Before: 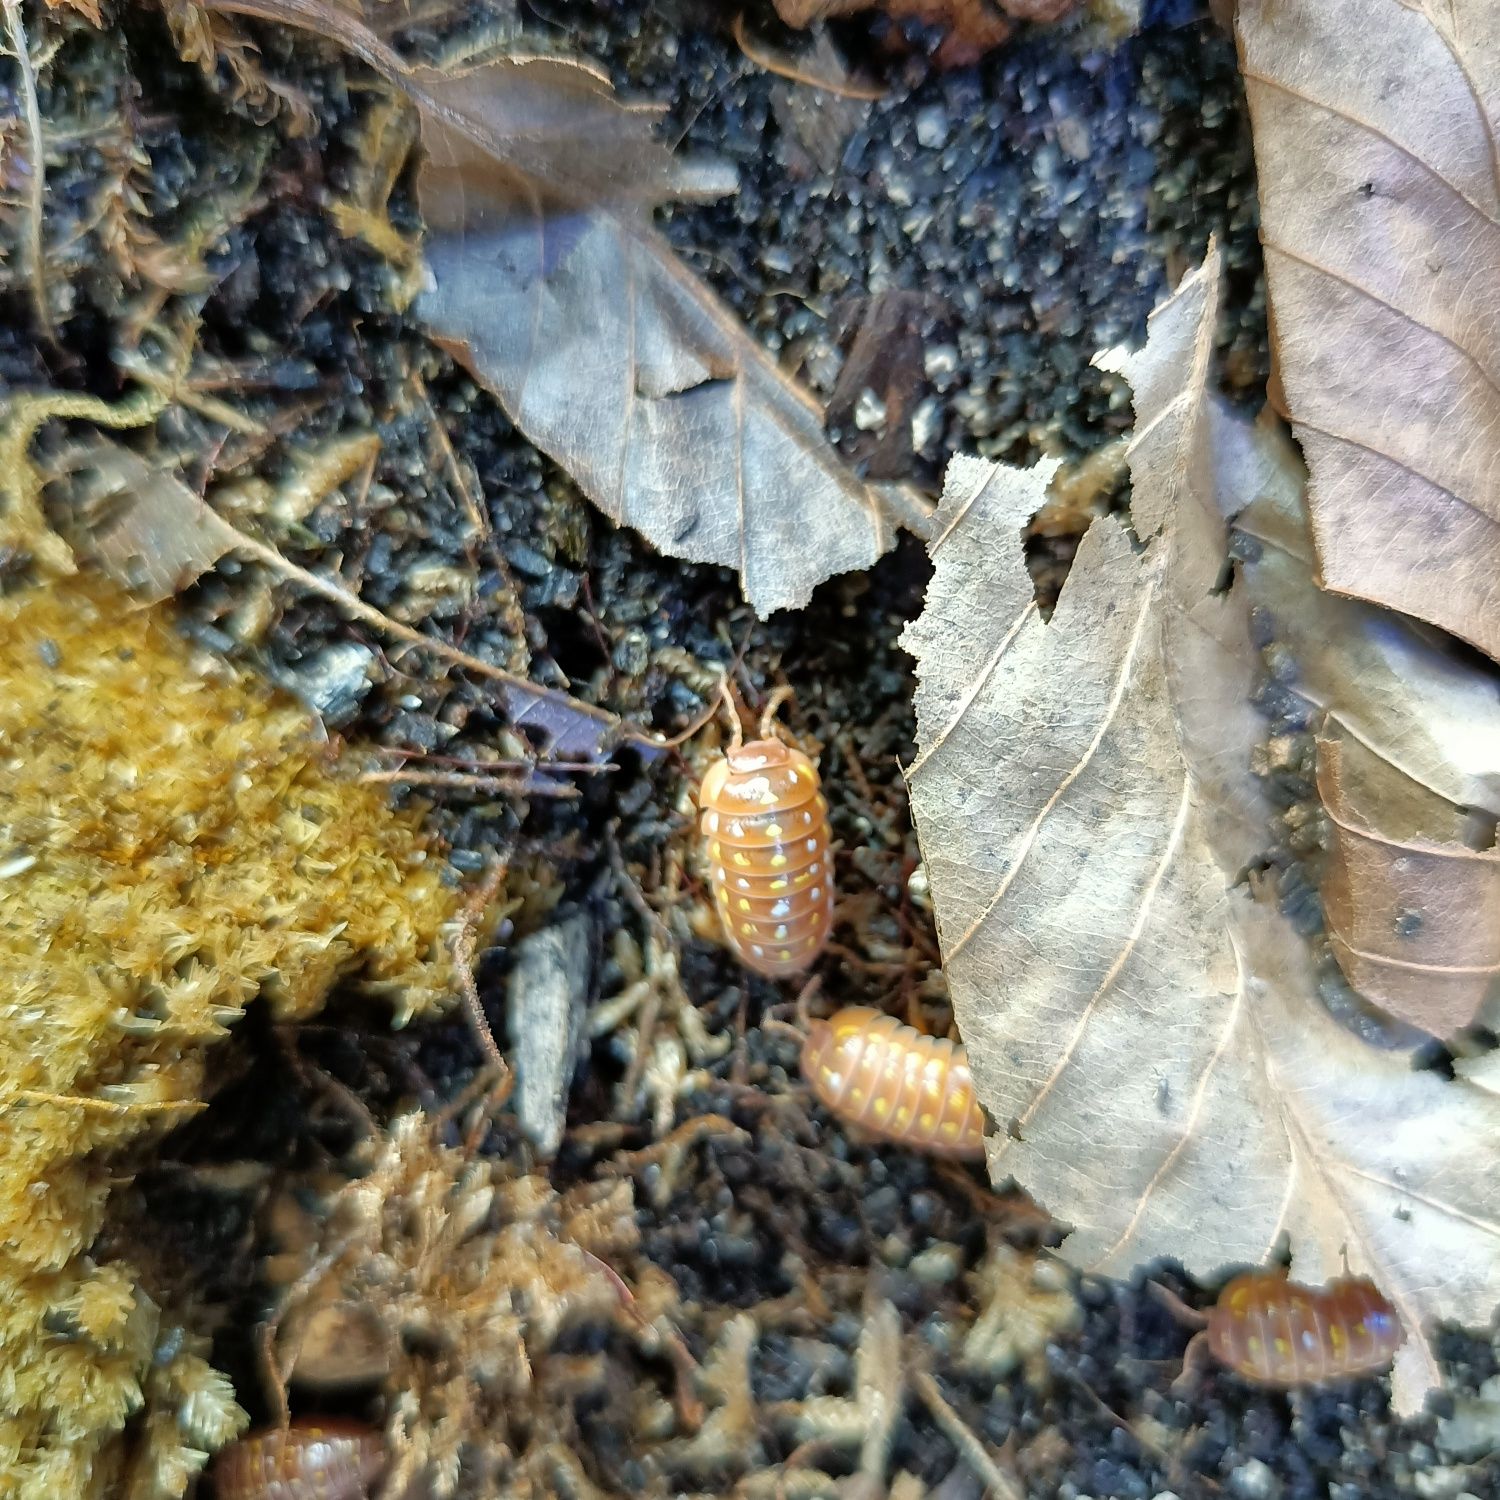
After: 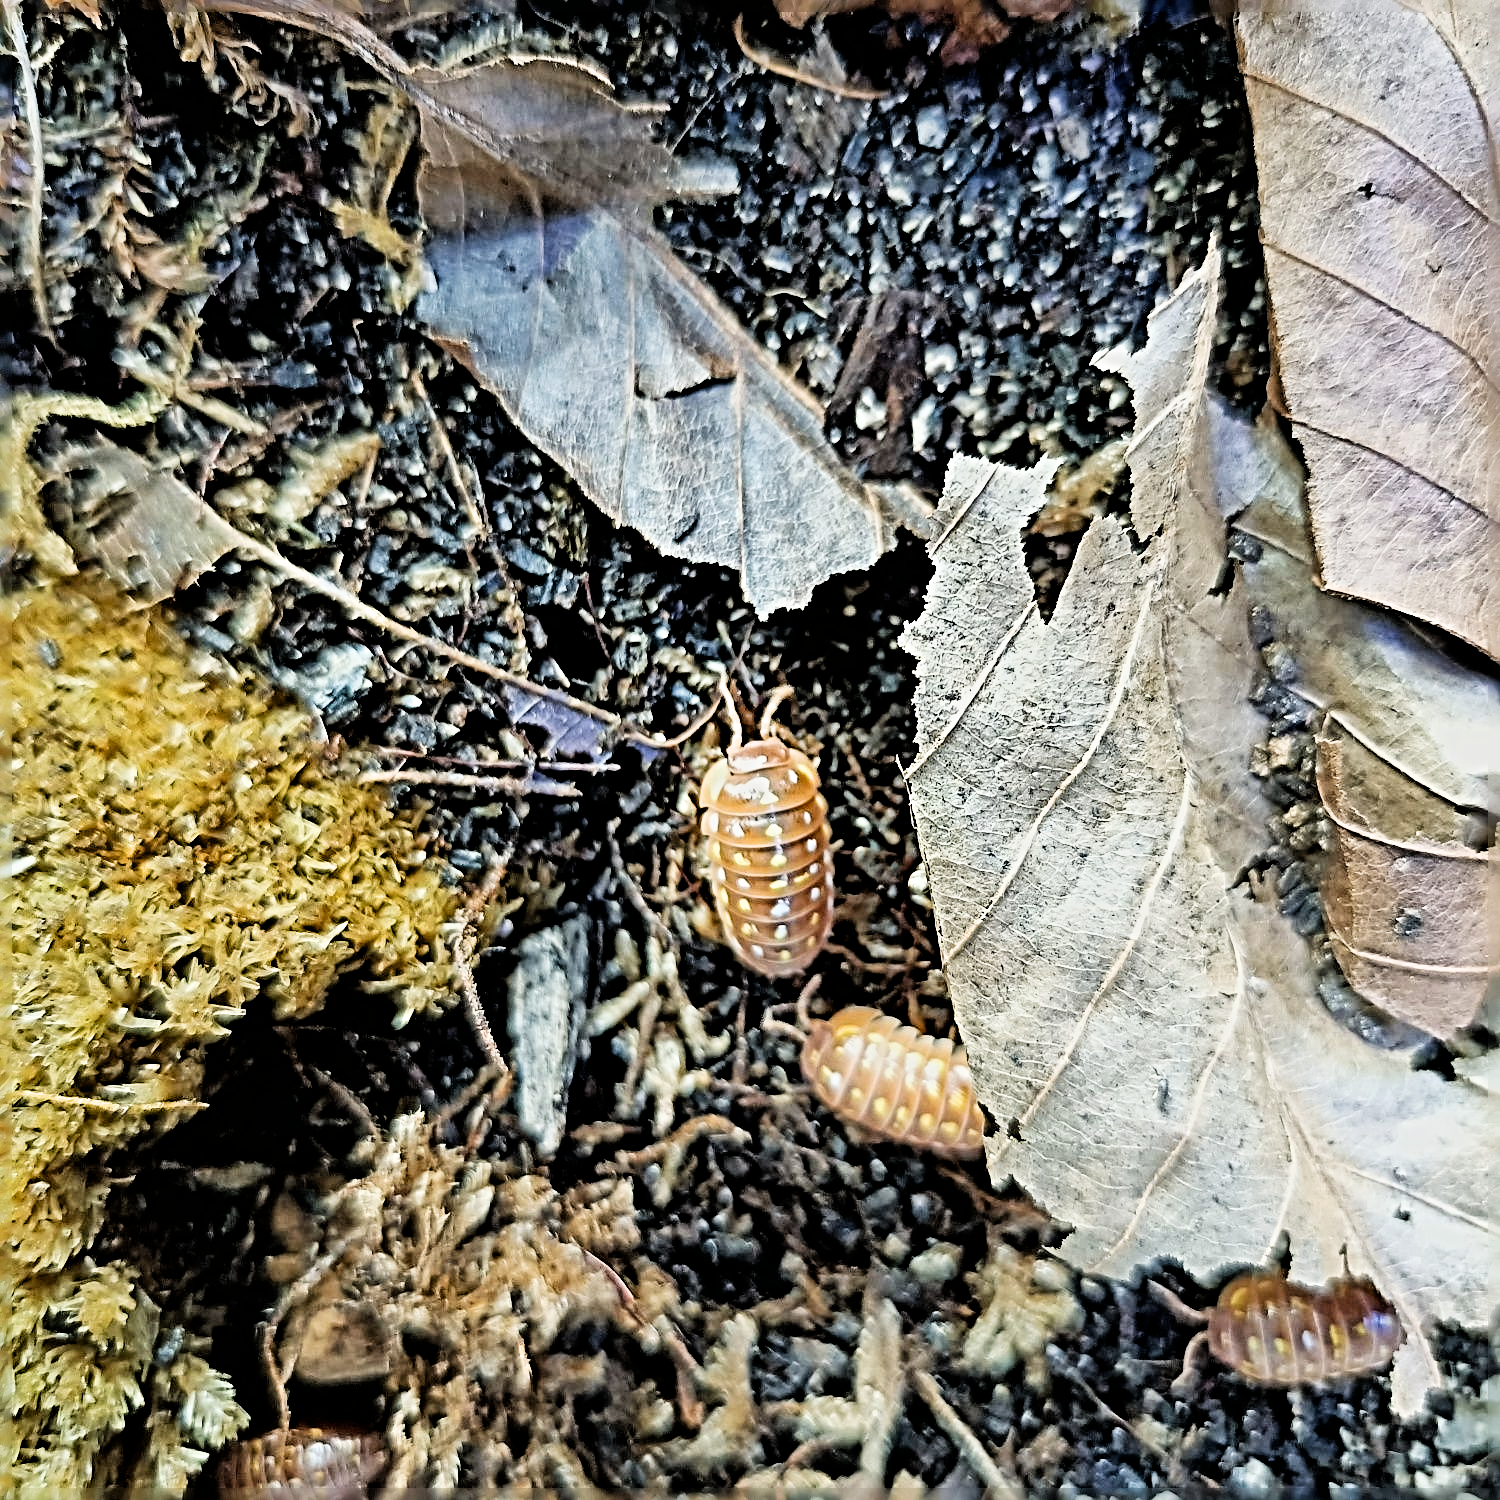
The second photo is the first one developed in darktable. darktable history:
filmic rgb: black relative exposure -5.12 EV, white relative exposure 3.97 EV, hardness 2.88, contrast 1.298, highlights saturation mix -10.77%, iterations of high-quality reconstruction 0
exposure: exposure 0.198 EV, compensate highlight preservation false
sharpen: radius 6.299, amount 1.8, threshold 0.099
